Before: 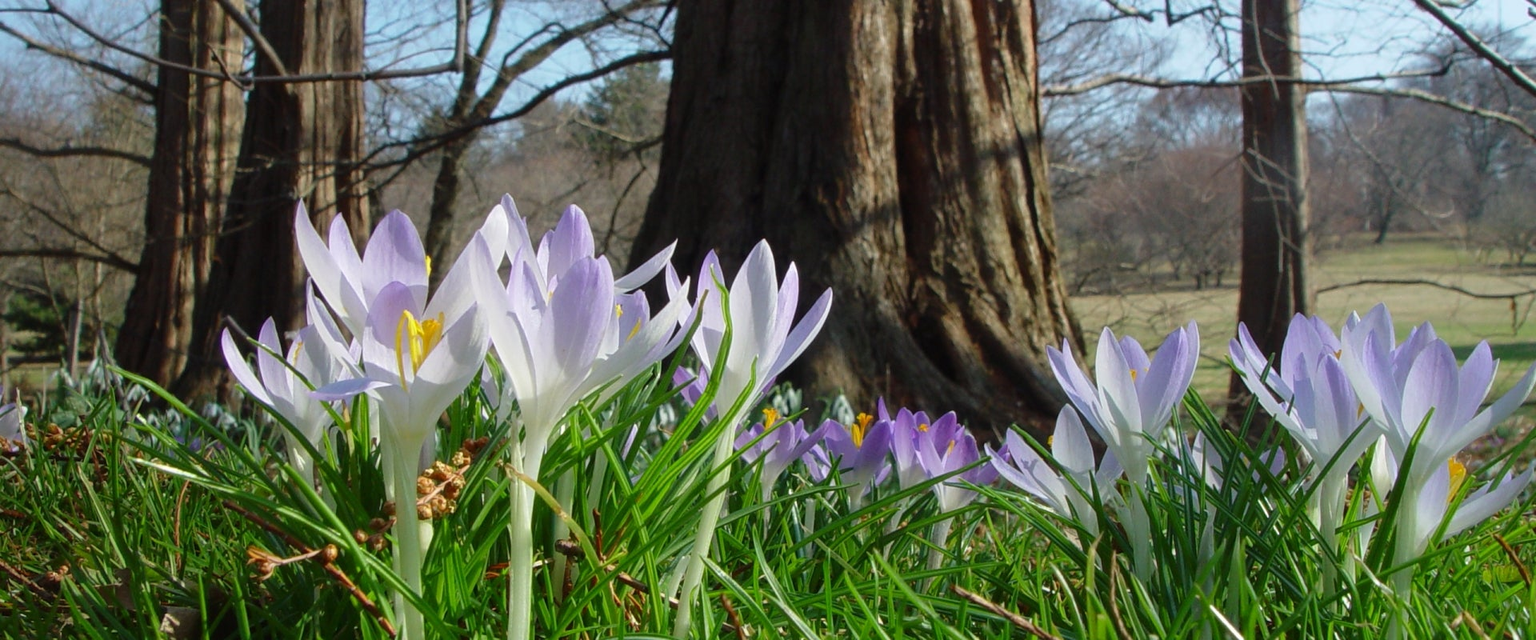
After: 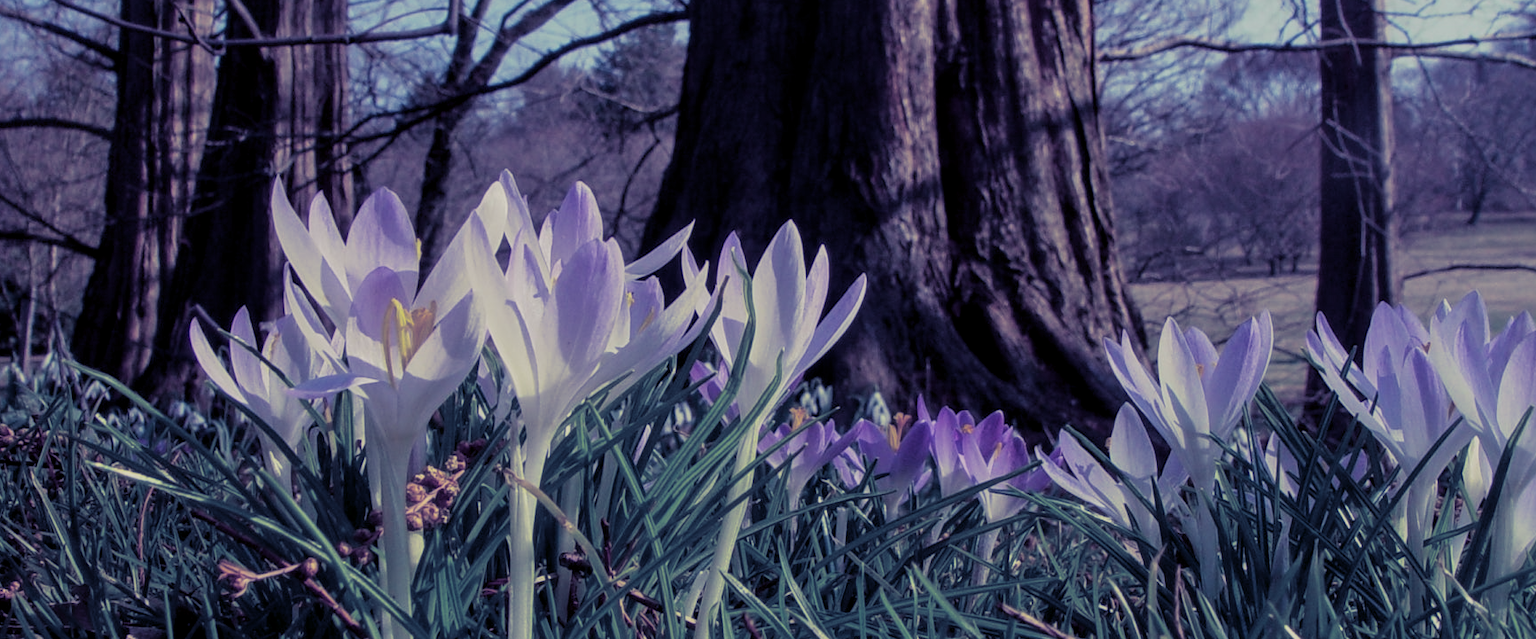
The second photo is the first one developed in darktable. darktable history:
crop: left 3.305%, top 6.436%, right 6.389%, bottom 3.258%
local contrast: detail 130%
split-toning: shadows › hue 242.67°, shadows › saturation 0.733, highlights › hue 45.33°, highlights › saturation 0.667, balance -53.304, compress 21.15%
color balance rgb: perceptual saturation grading › global saturation 20%, perceptual saturation grading › highlights -25%, perceptual saturation grading › shadows 50%
tone equalizer: -8 EV 0.25 EV, -7 EV 0.417 EV, -6 EV 0.417 EV, -5 EV 0.25 EV, -3 EV -0.25 EV, -2 EV -0.417 EV, -1 EV -0.417 EV, +0 EV -0.25 EV, edges refinement/feathering 500, mask exposure compensation -1.57 EV, preserve details guided filter
filmic rgb: black relative exposure -16 EV, white relative exposure 6.12 EV, hardness 5.22
white balance: red 1.029, blue 0.92
